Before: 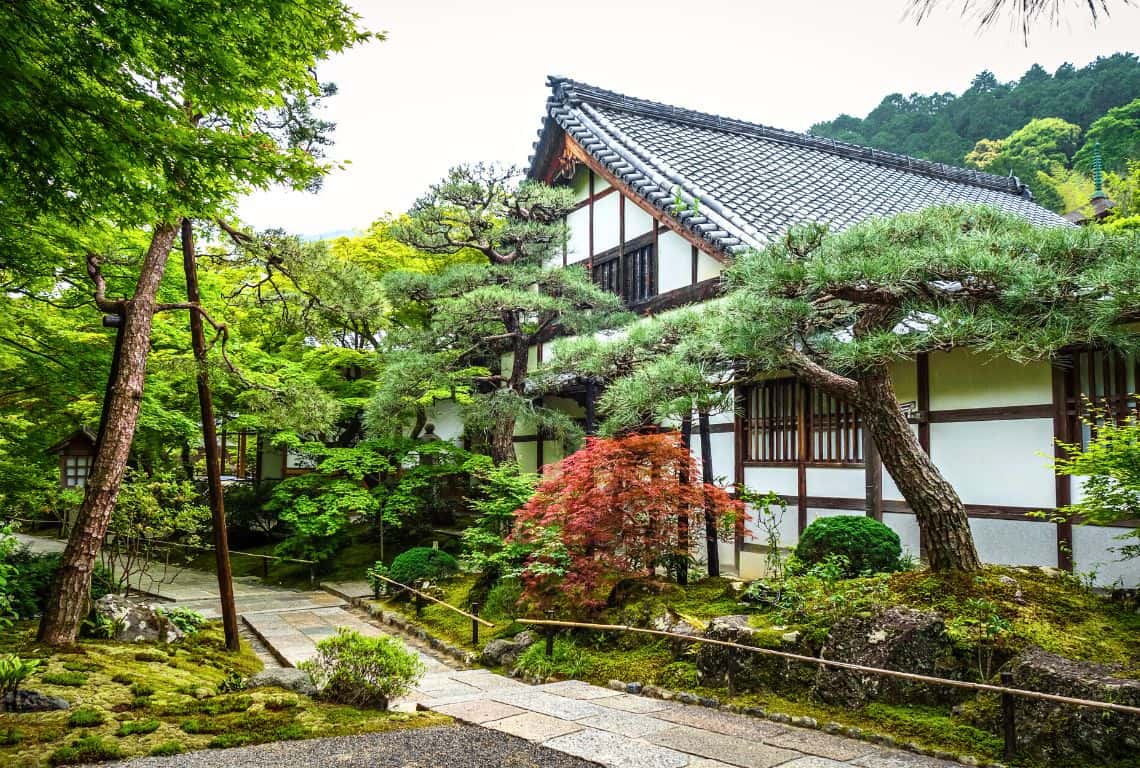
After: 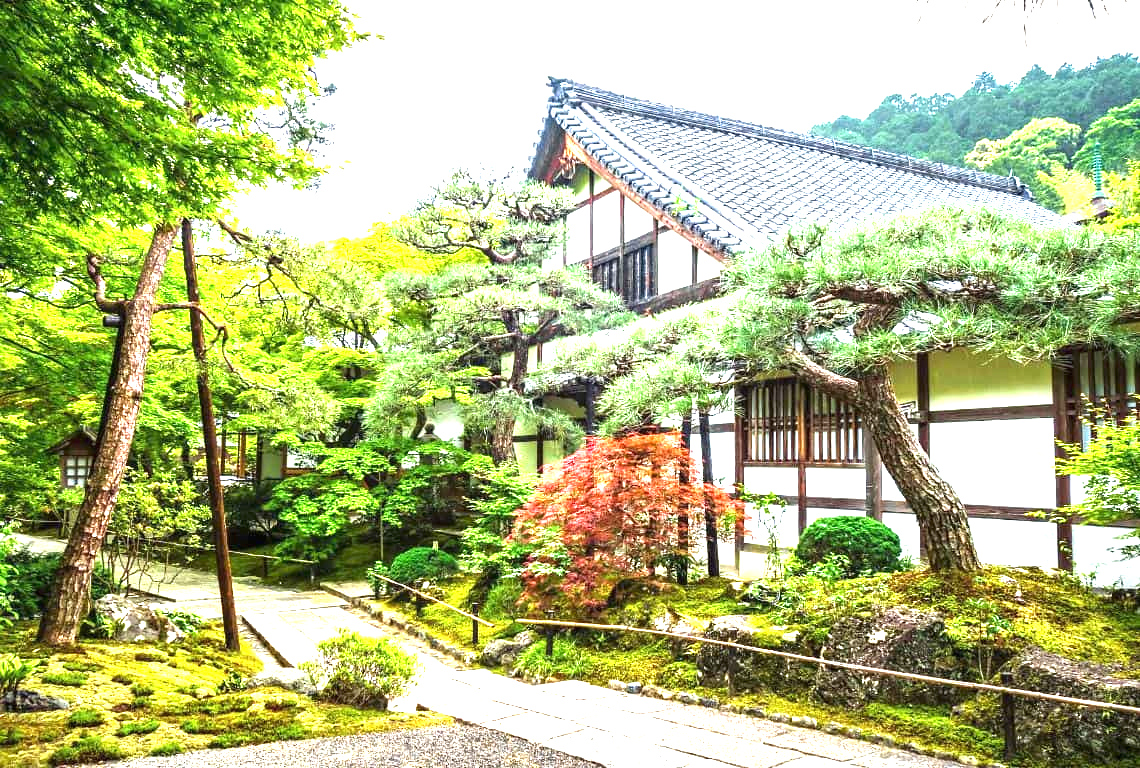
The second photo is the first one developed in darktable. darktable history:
base curve: curves: ch0 [(0, 0) (0.989, 0.992)], preserve colors none
exposure: black level correction 0, exposure 1.741 EV, compensate exposure bias true, compensate highlight preservation false
